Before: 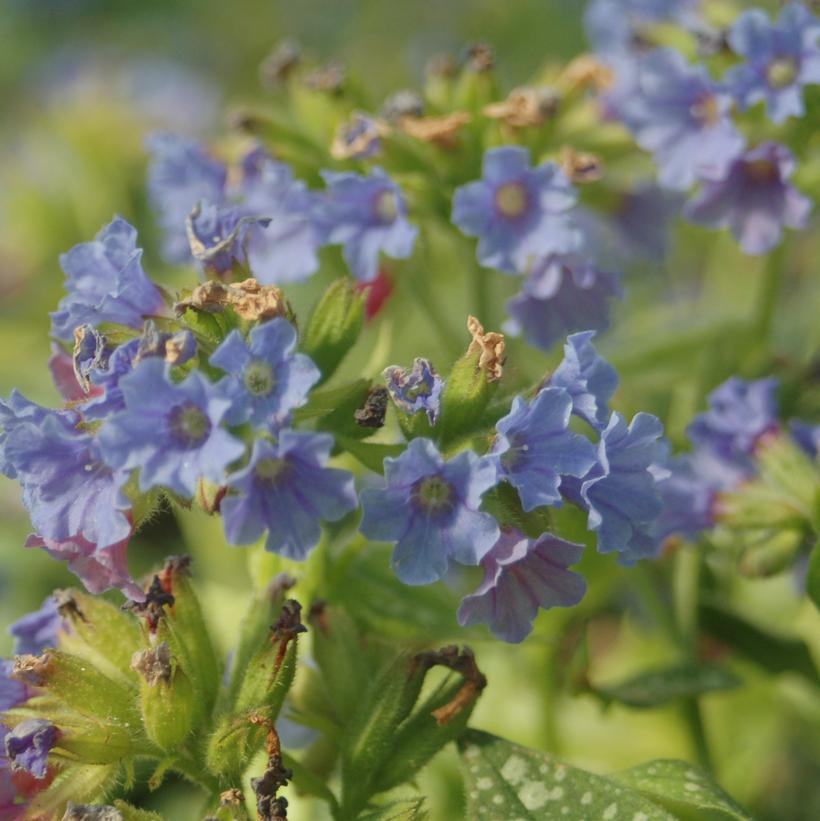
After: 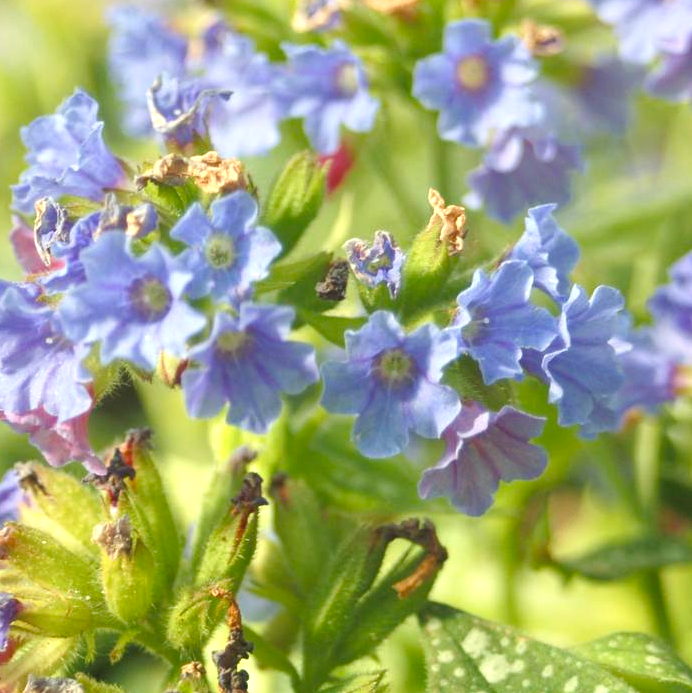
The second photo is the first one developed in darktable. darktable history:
color balance rgb: shadows fall-off 101%, linear chroma grading › mid-tones 7.63%, perceptual saturation grading › mid-tones 11.68%, mask middle-gray fulcrum 22.45%, global vibrance 10.11%, saturation formula JzAzBz (2021)
crop and rotate: left 4.842%, top 15.51%, right 10.668%
exposure: black level correction 0, exposure 1 EV, compensate exposure bias true, compensate highlight preservation false
